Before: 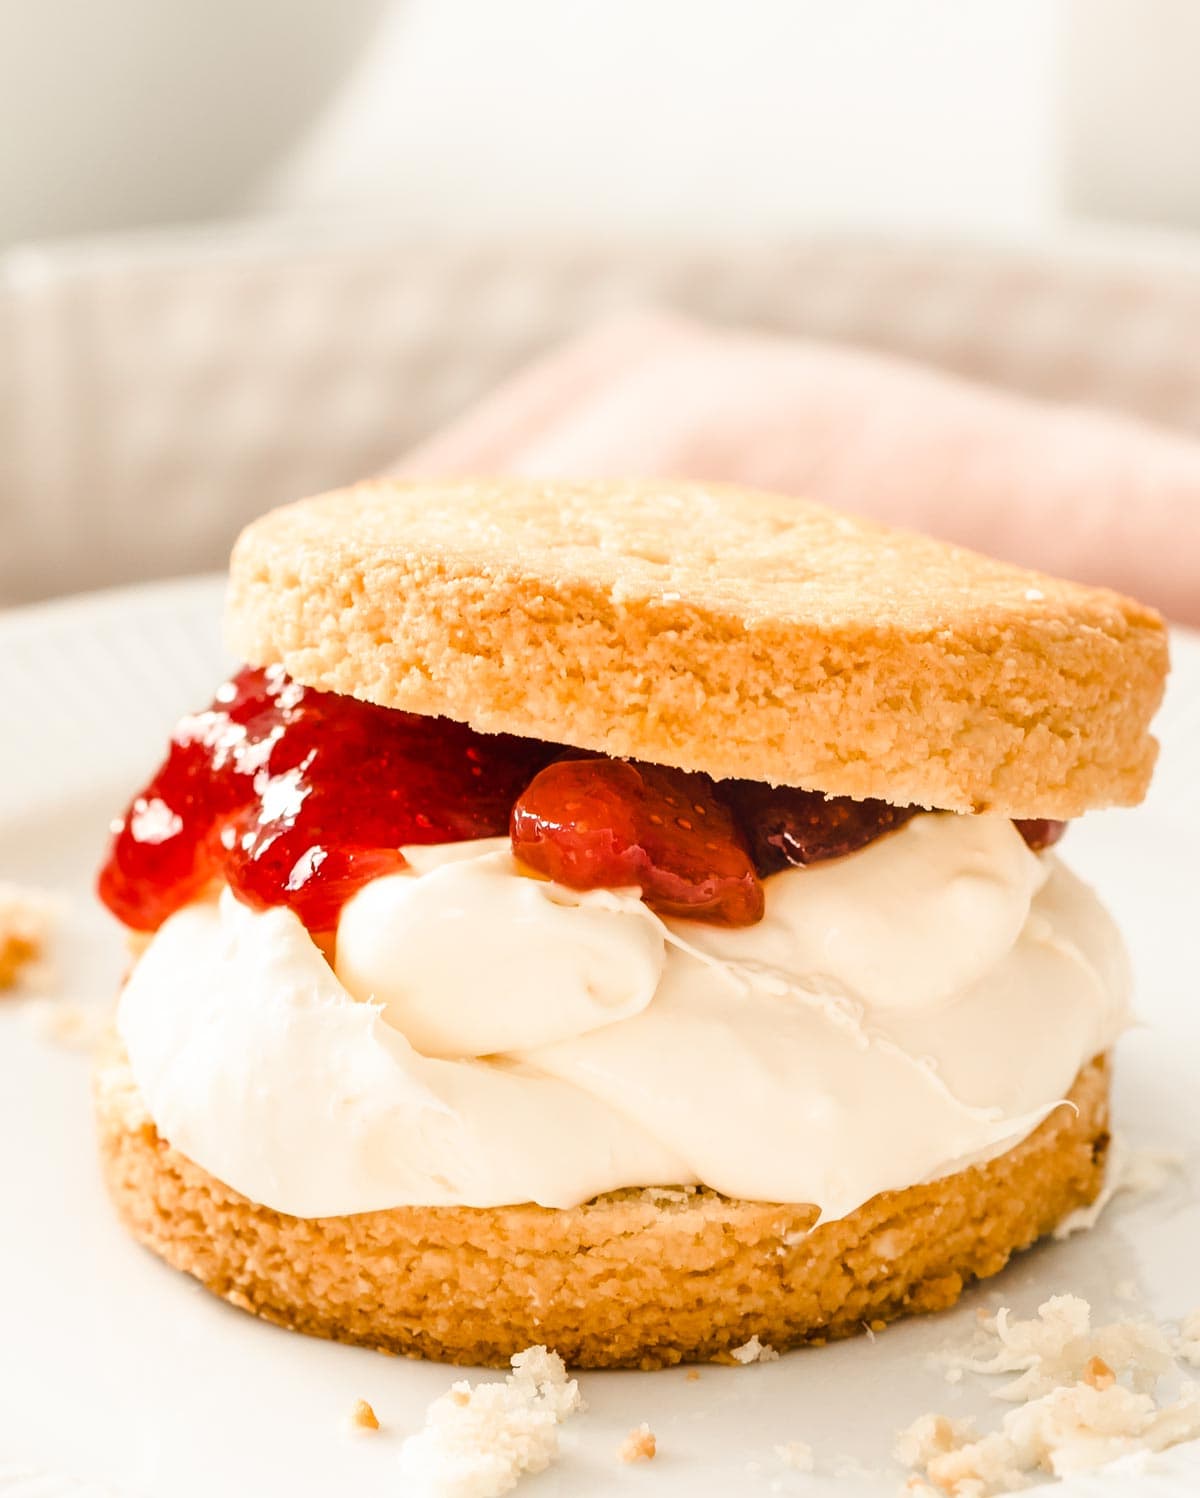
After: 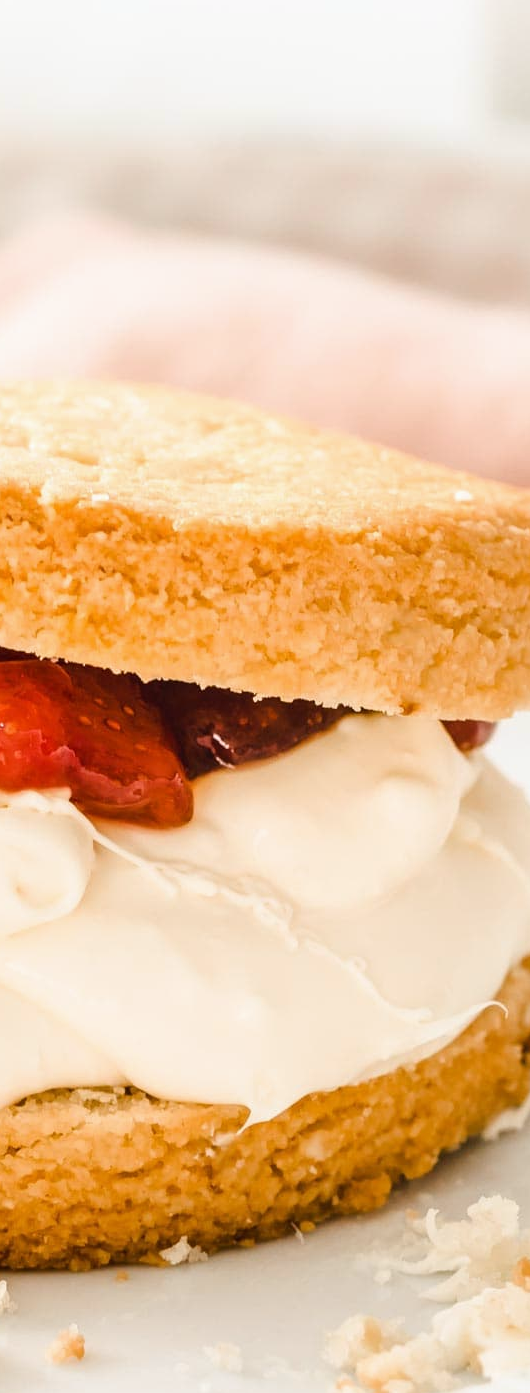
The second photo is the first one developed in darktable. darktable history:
white balance: red 0.988, blue 1.017
crop: left 47.628%, top 6.643%, right 7.874%
